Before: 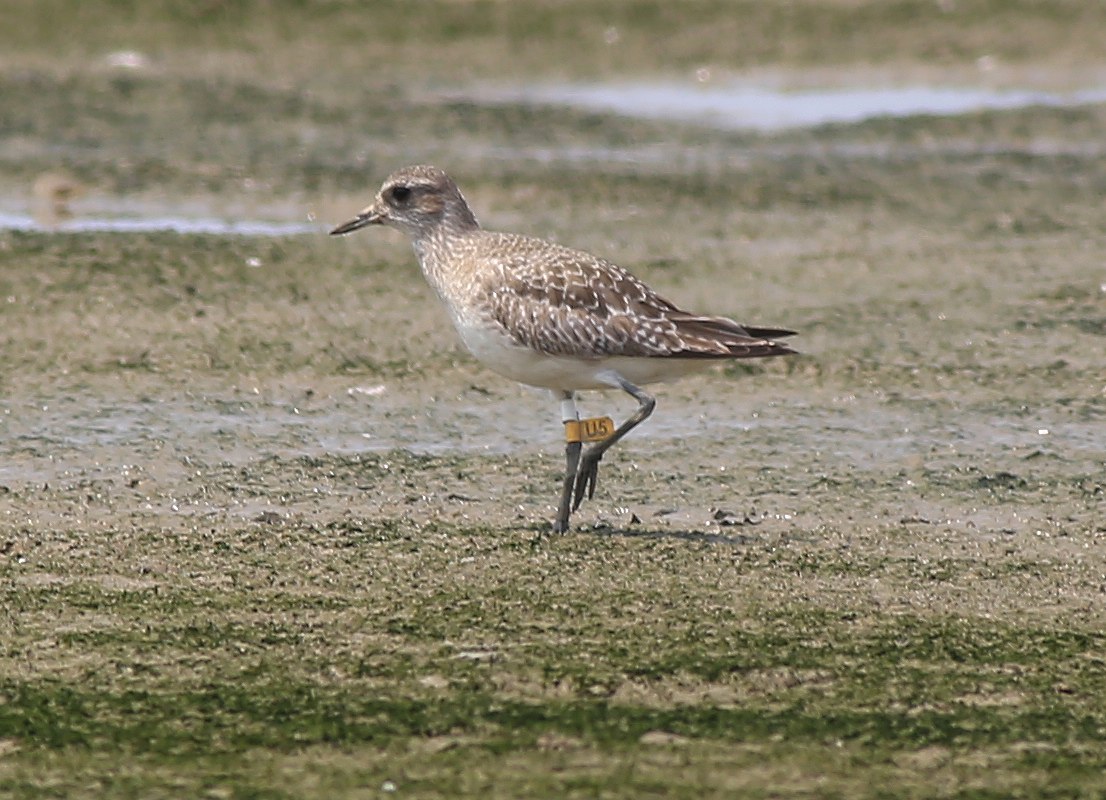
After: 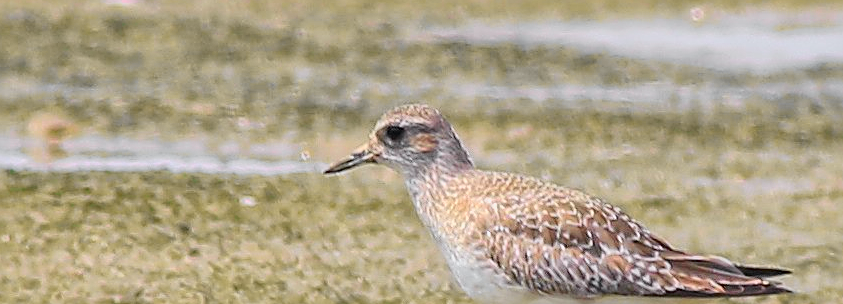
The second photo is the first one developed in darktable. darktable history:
crop: left 0.579%, top 7.627%, right 23.167%, bottom 54.275%
sharpen: on, module defaults
exposure: black level correction 0.001, exposure 0.3 EV, compensate highlight preservation false
global tonemap: drago (1, 100), detail 1
tone curve: curves: ch0 [(0, 0) (0.071, 0.047) (0.266, 0.26) (0.491, 0.552) (0.753, 0.818) (1, 0.983)]; ch1 [(0, 0) (0.346, 0.307) (0.408, 0.369) (0.463, 0.443) (0.482, 0.493) (0.502, 0.5) (0.517, 0.518) (0.546, 0.587) (0.588, 0.643) (0.651, 0.709) (1, 1)]; ch2 [(0, 0) (0.346, 0.34) (0.434, 0.46) (0.485, 0.494) (0.5, 0.494) (0.517, 0.503) (0.535, 0.545) (0.583, 0.634) (0.625, 0.686) (1, 1)], color space Lab, independent channels, preserve colors none
